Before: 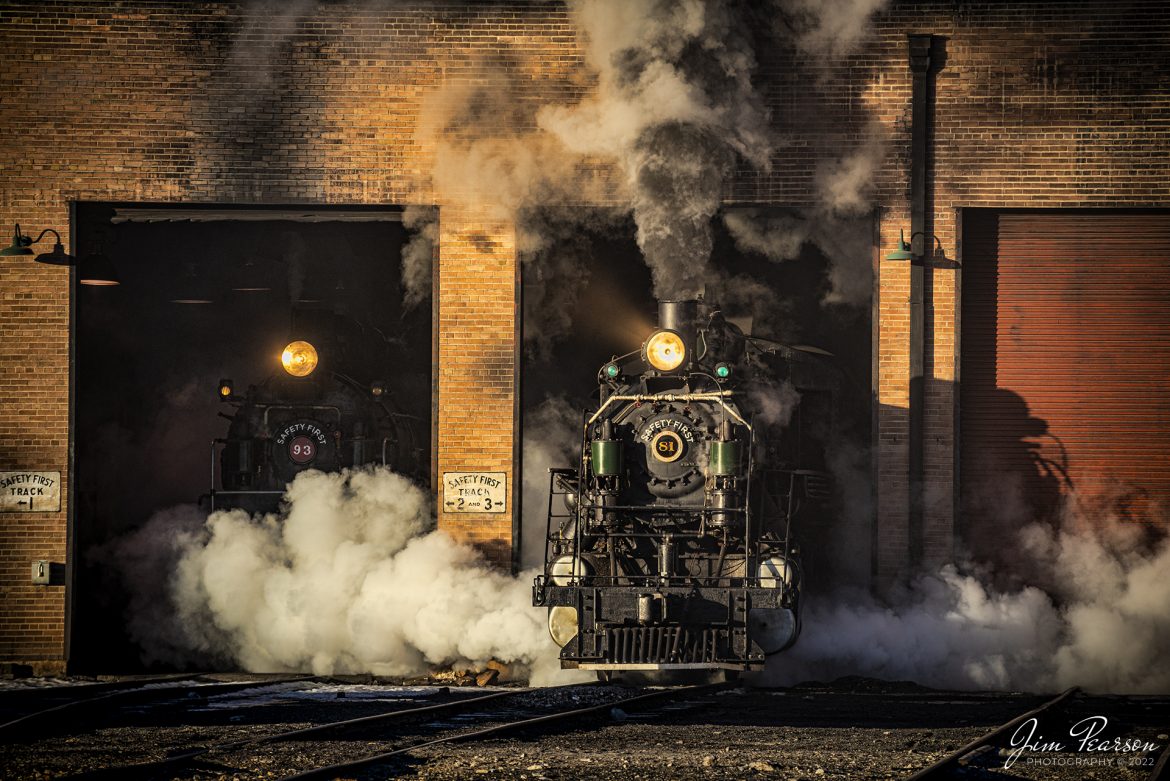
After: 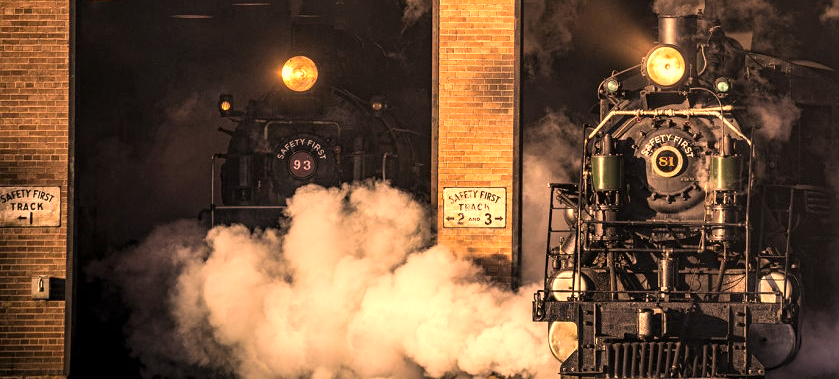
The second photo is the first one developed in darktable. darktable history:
color correction: highlights a* 39.99, highlights b* 39.85, saturation 0.685
exposure: exposure 0.611 EV, compensate highlight preservation false
crop: top 36.517%, right 28.273%, bottom 14.912%
